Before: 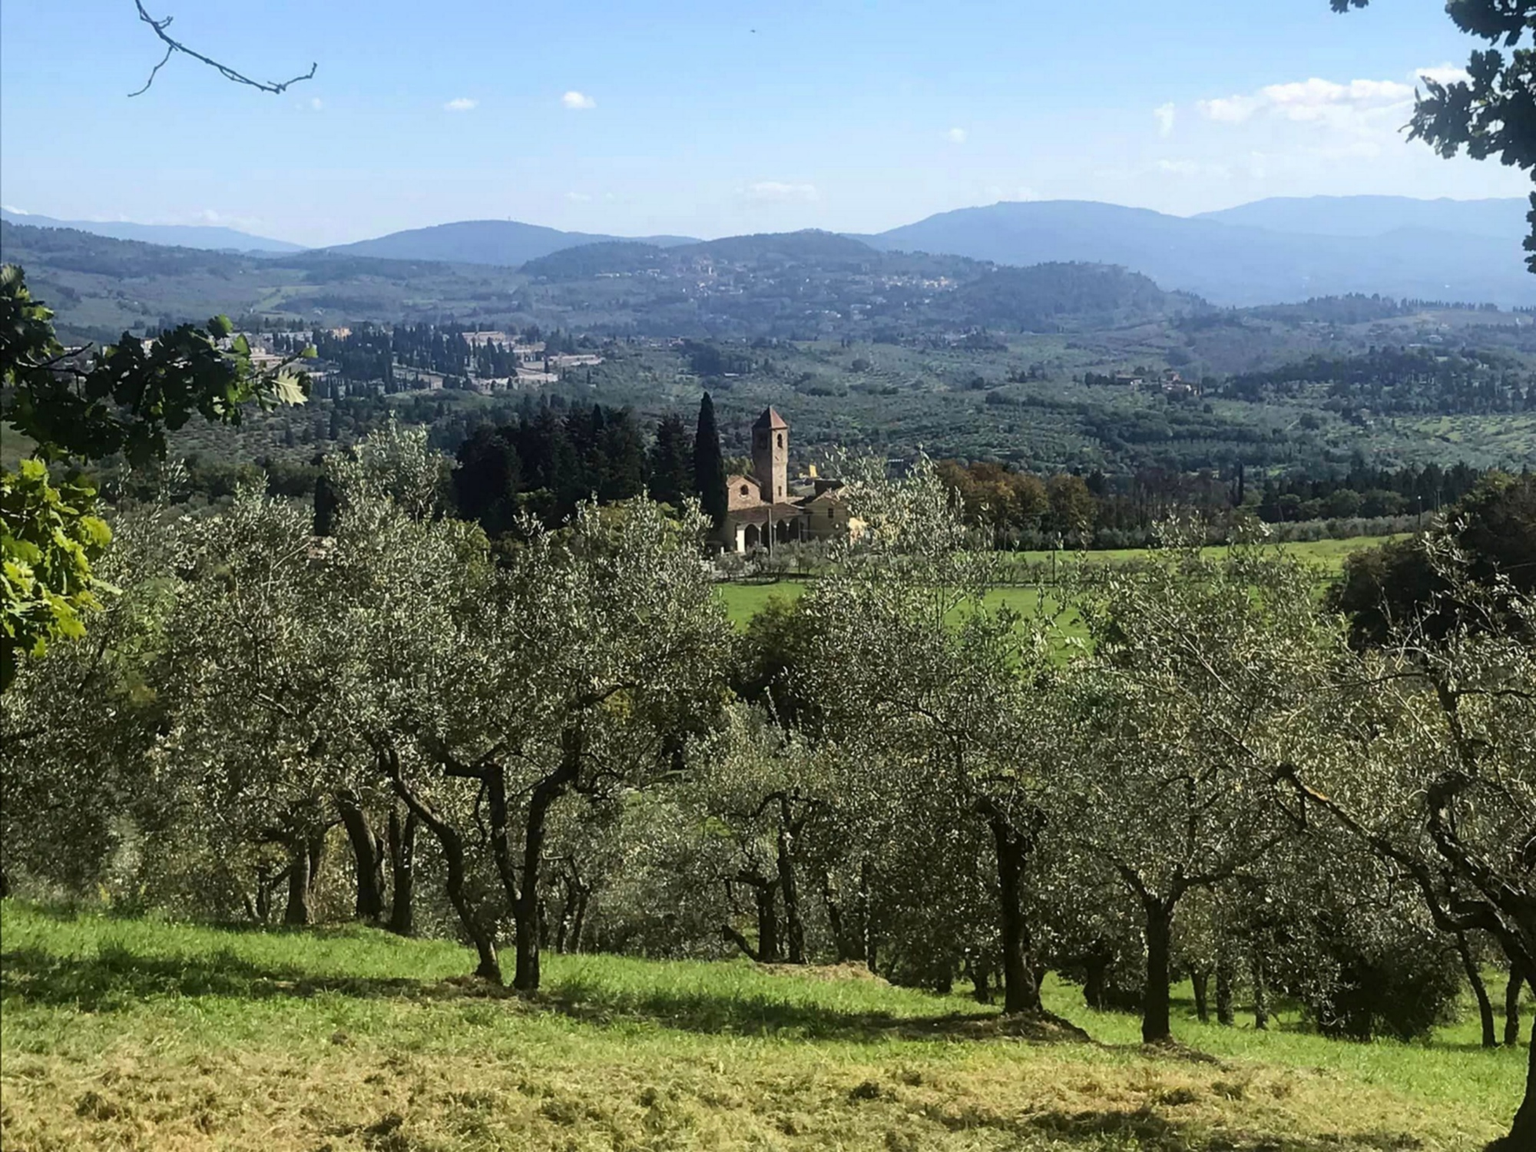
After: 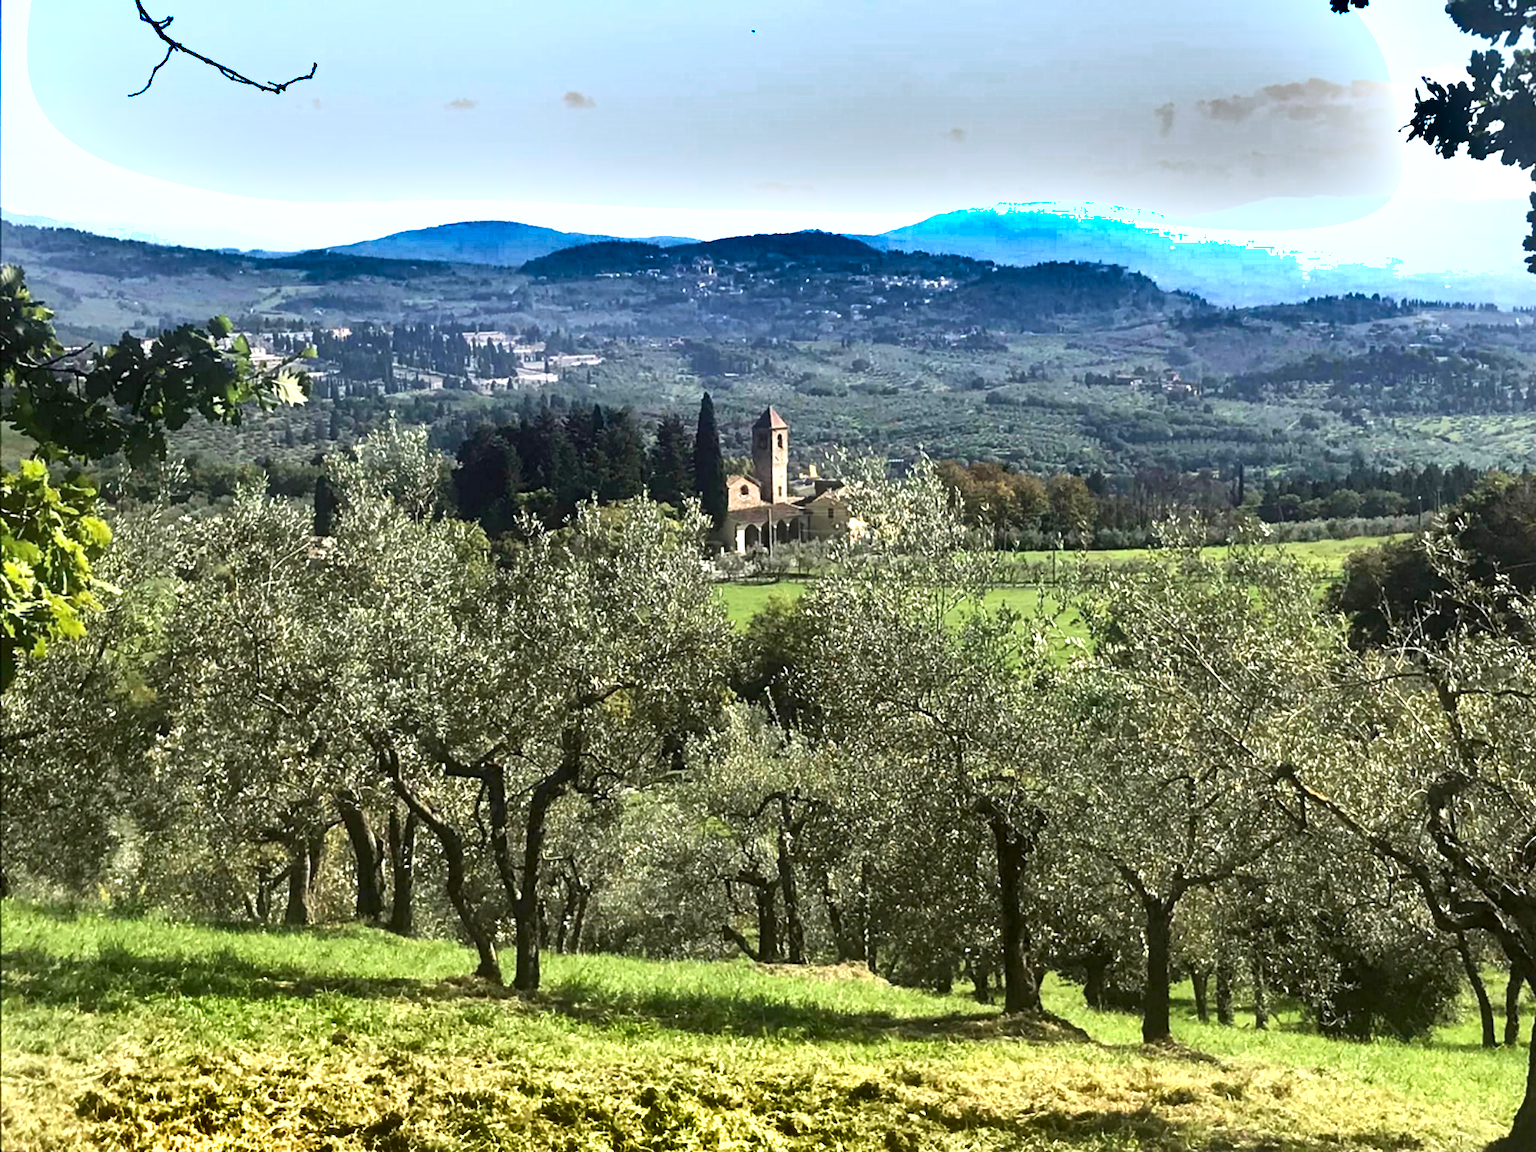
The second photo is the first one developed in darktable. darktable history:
shadows and highlights: shadows 21.04, highlights -82.77, soften with gaussian
exposure: black level correction 0.001, exposure 1.048 EV, compensate highlight preservation false
